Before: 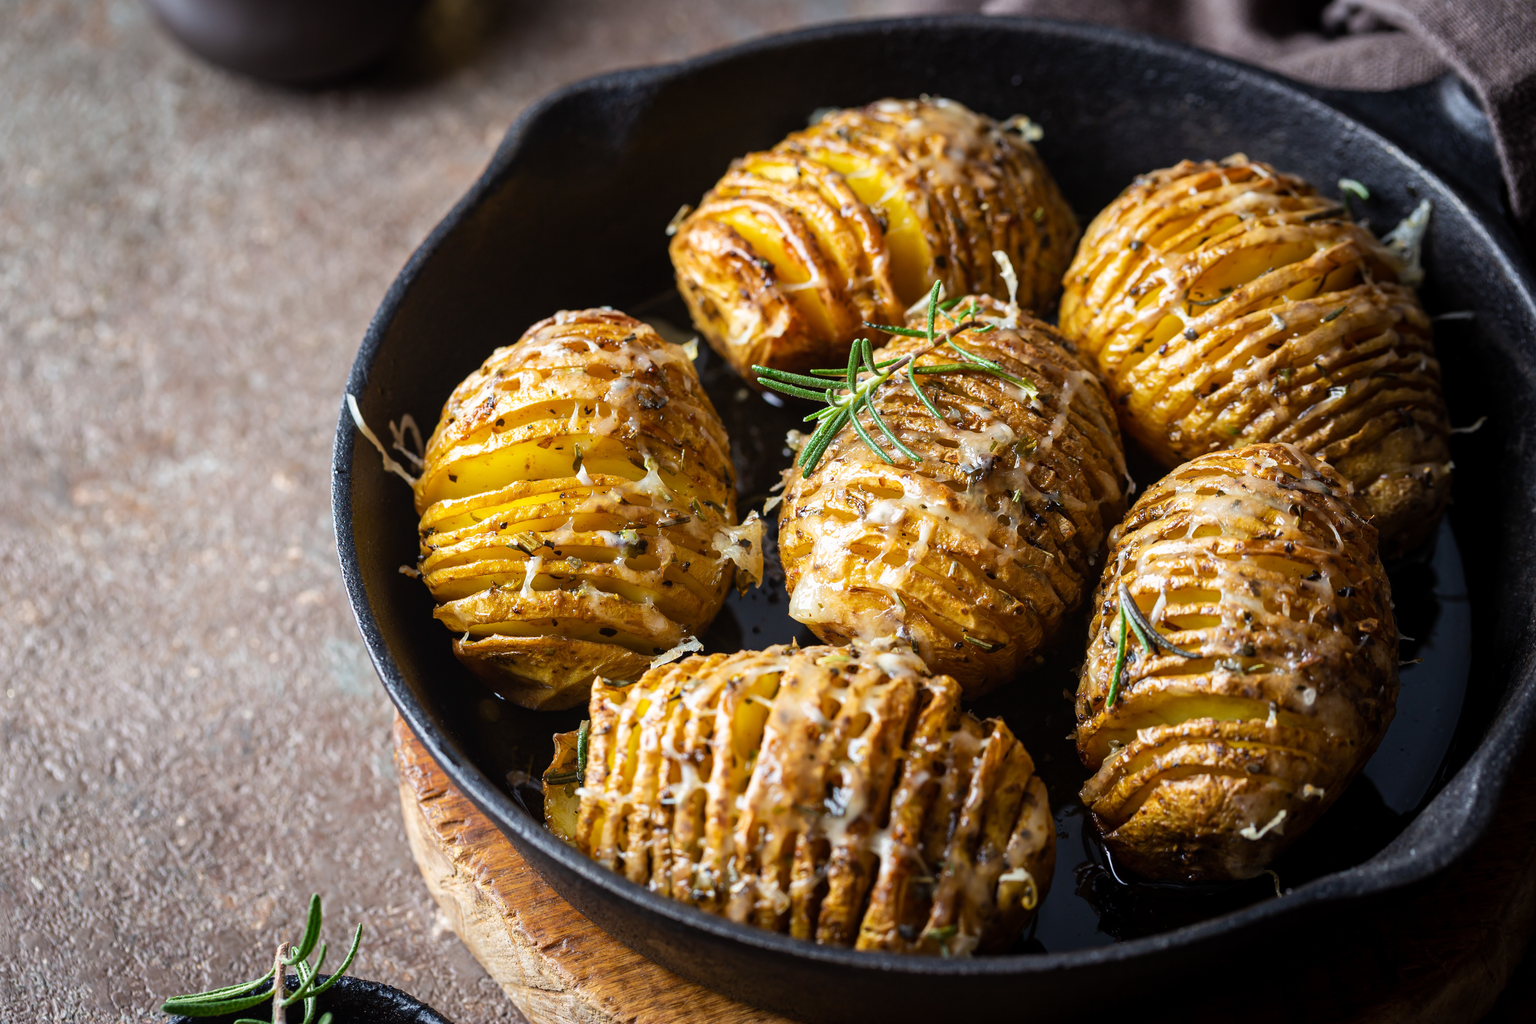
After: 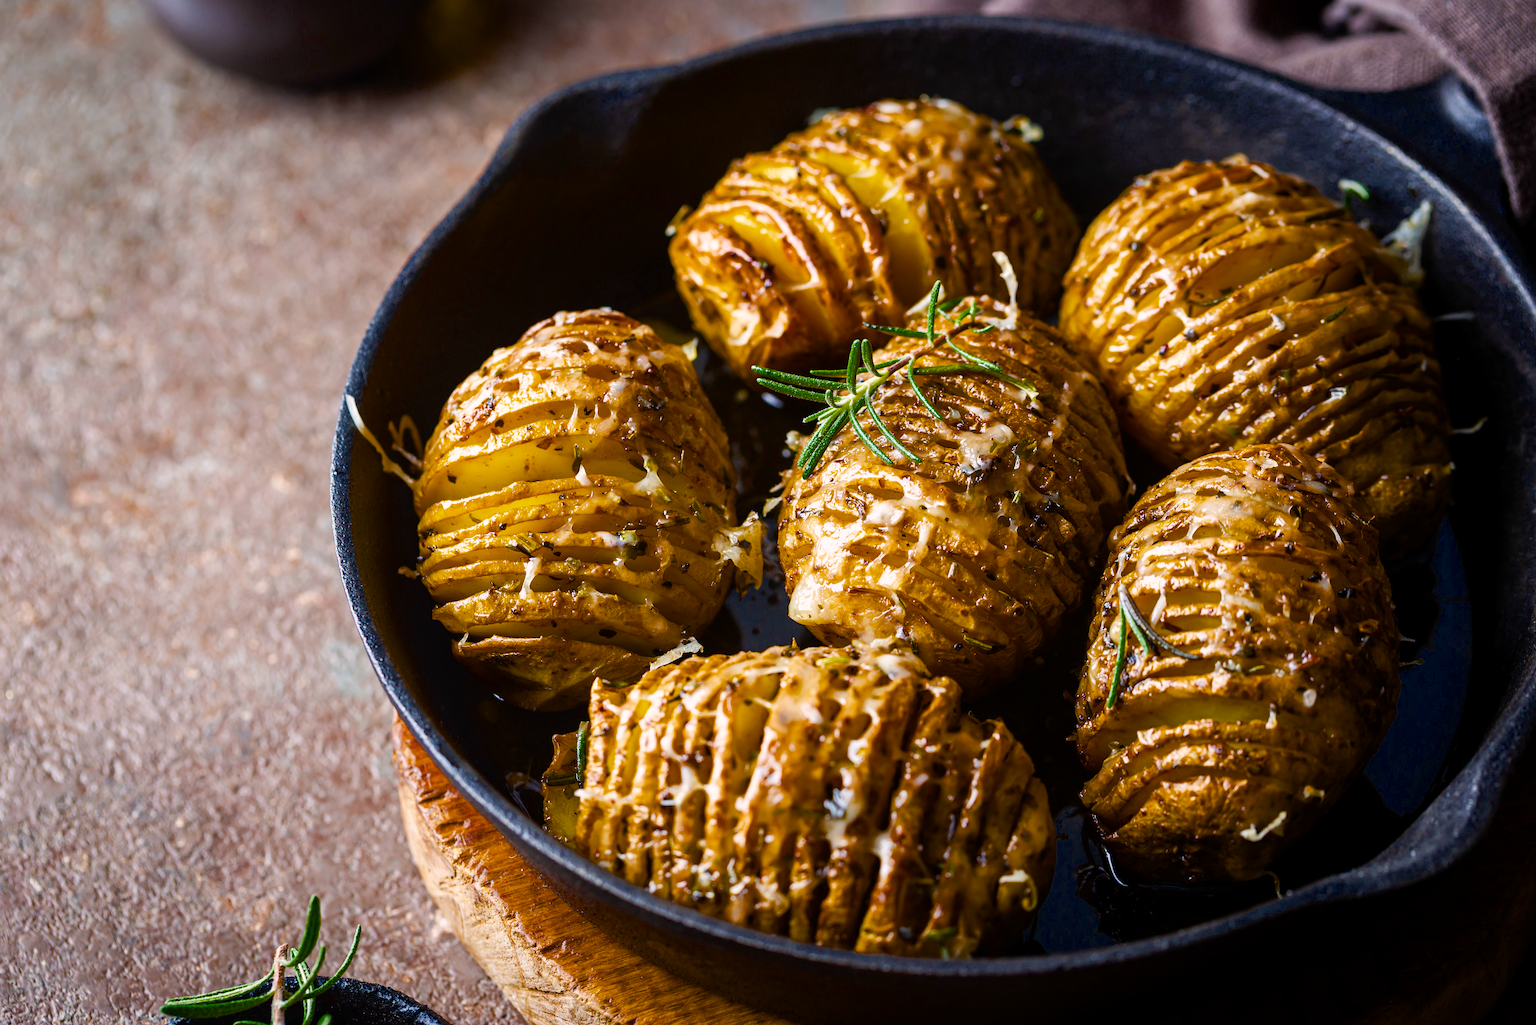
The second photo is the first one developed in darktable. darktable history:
color balance rgb: highlights gain › chroma 0.887%, highlights gain › hue 25.35°, perceptual saturation grading › global saturation 40.647%, perceptual saturation grading › highlights -25.806%, perceptual saturation grading › mid-tones 35.709%, perceptual saturation grading › shadows 34.878%, global vibrance 6.872%, saturation formula JzAzBz (2021)
crop: left 0.13%
